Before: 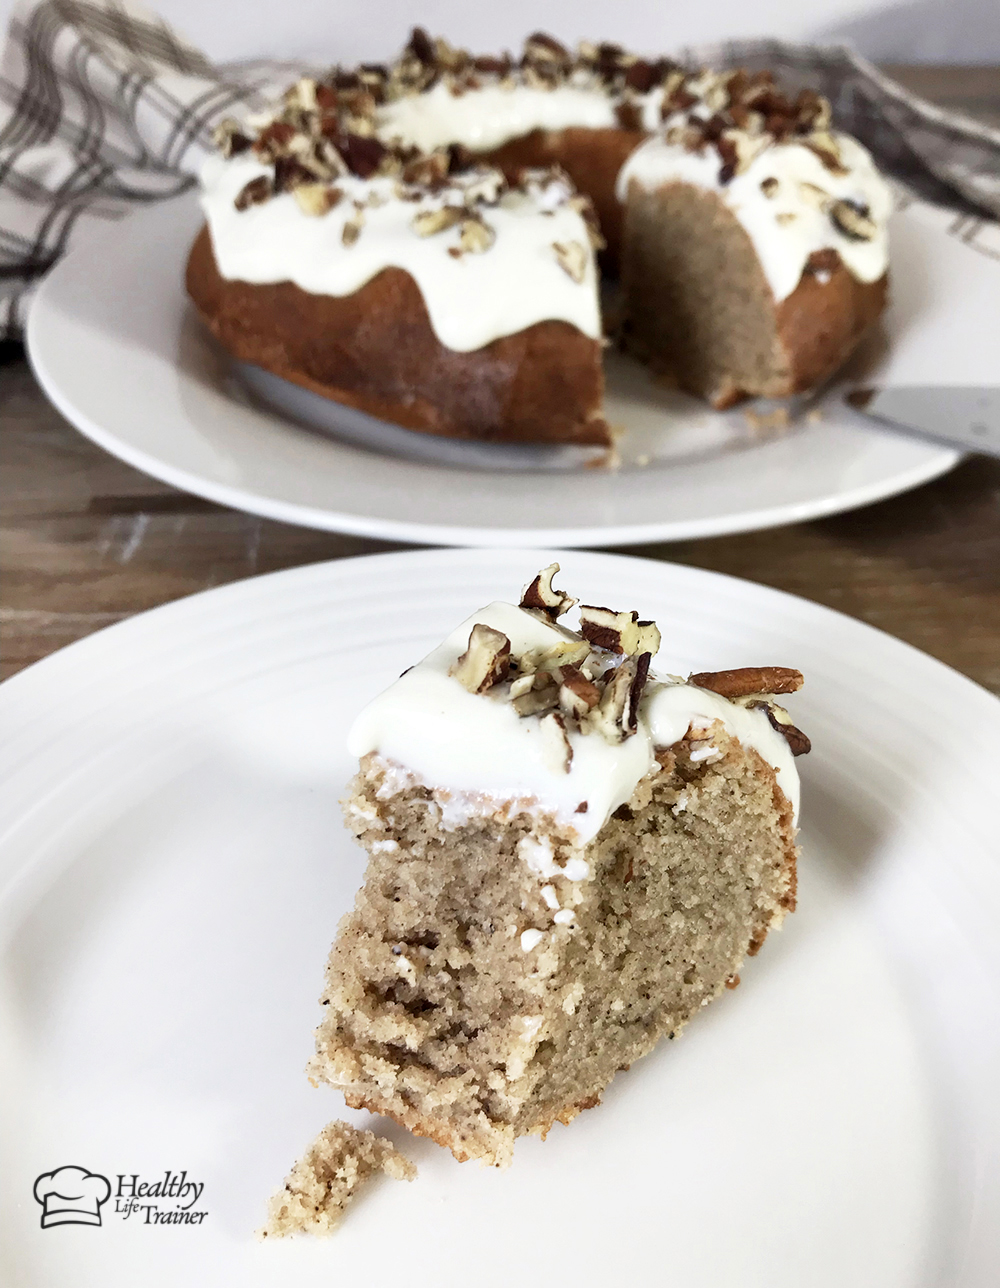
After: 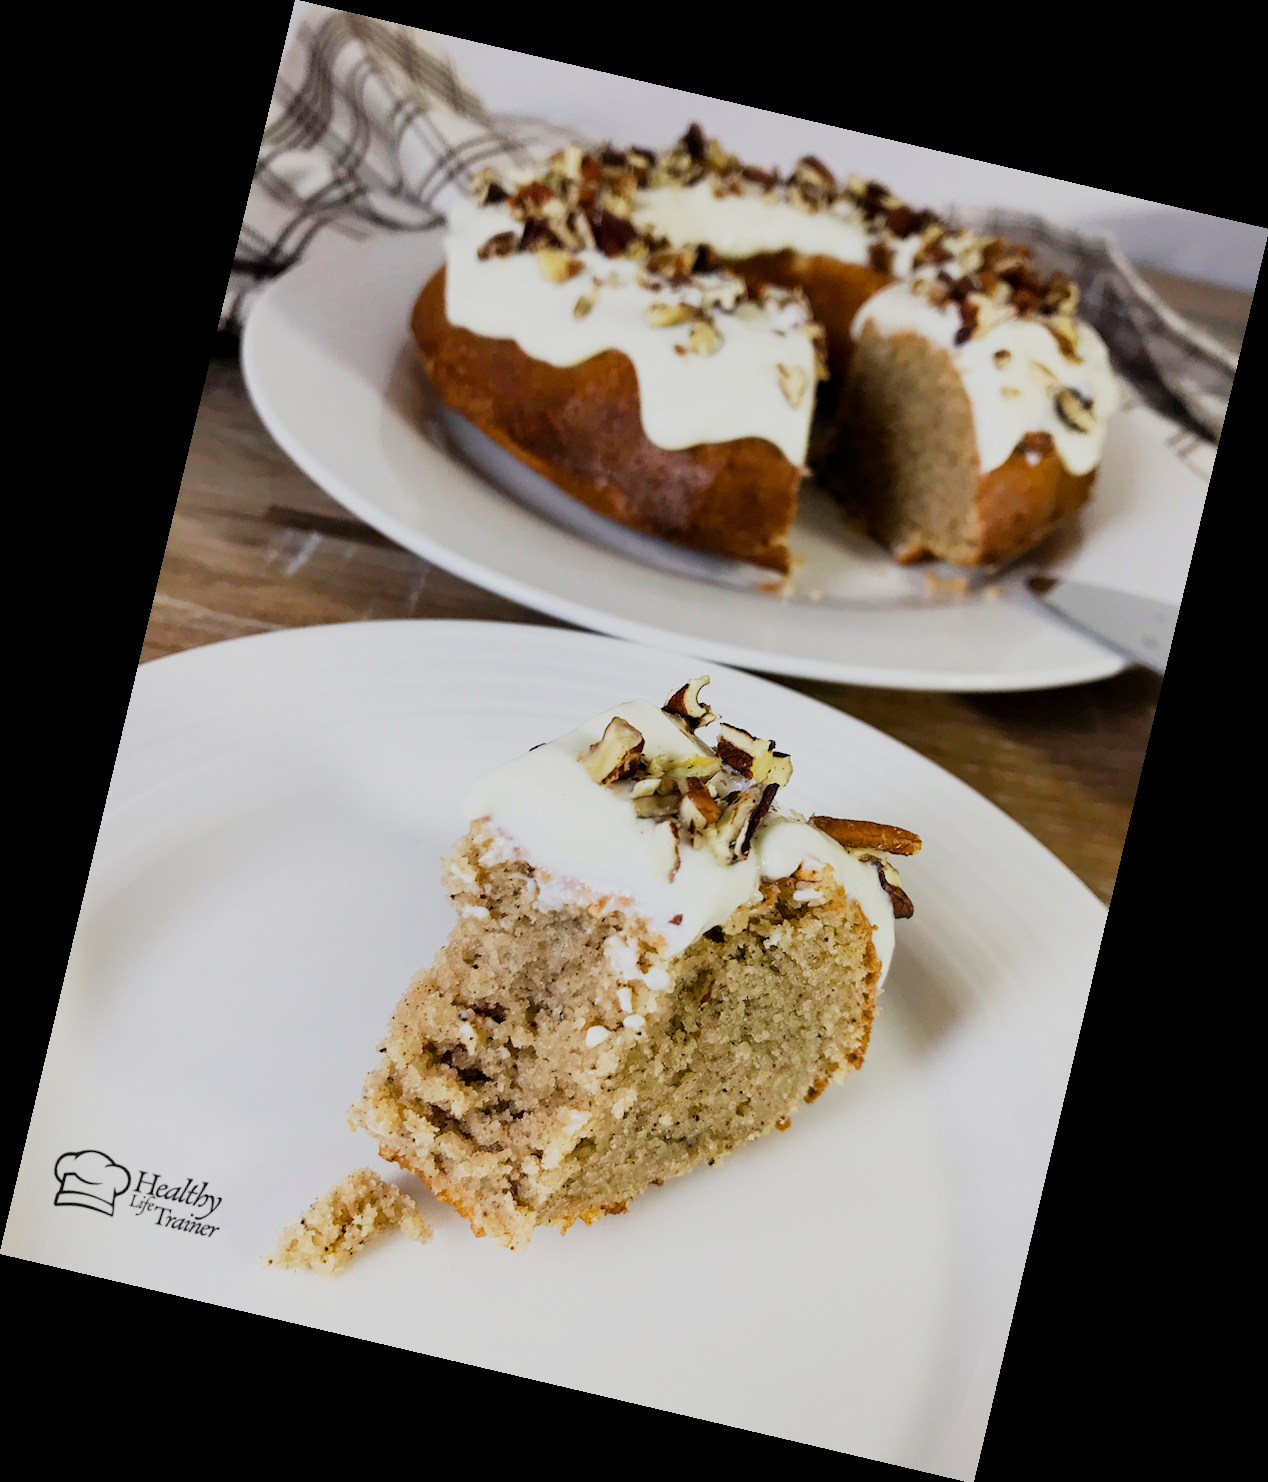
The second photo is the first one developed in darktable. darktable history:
rotate and perspective: rotation 13.27°, automatic cropping off
tone equalizer: on, module defaults
color balance rgb: linear chroma grading › global chroma 15%, perceptual saturation grading › global saturation 30%
filmic rgb: black relative exposure -7.65 EV, white relative exposure 4.56 EV, hardness 3.61, contrast 1.05
